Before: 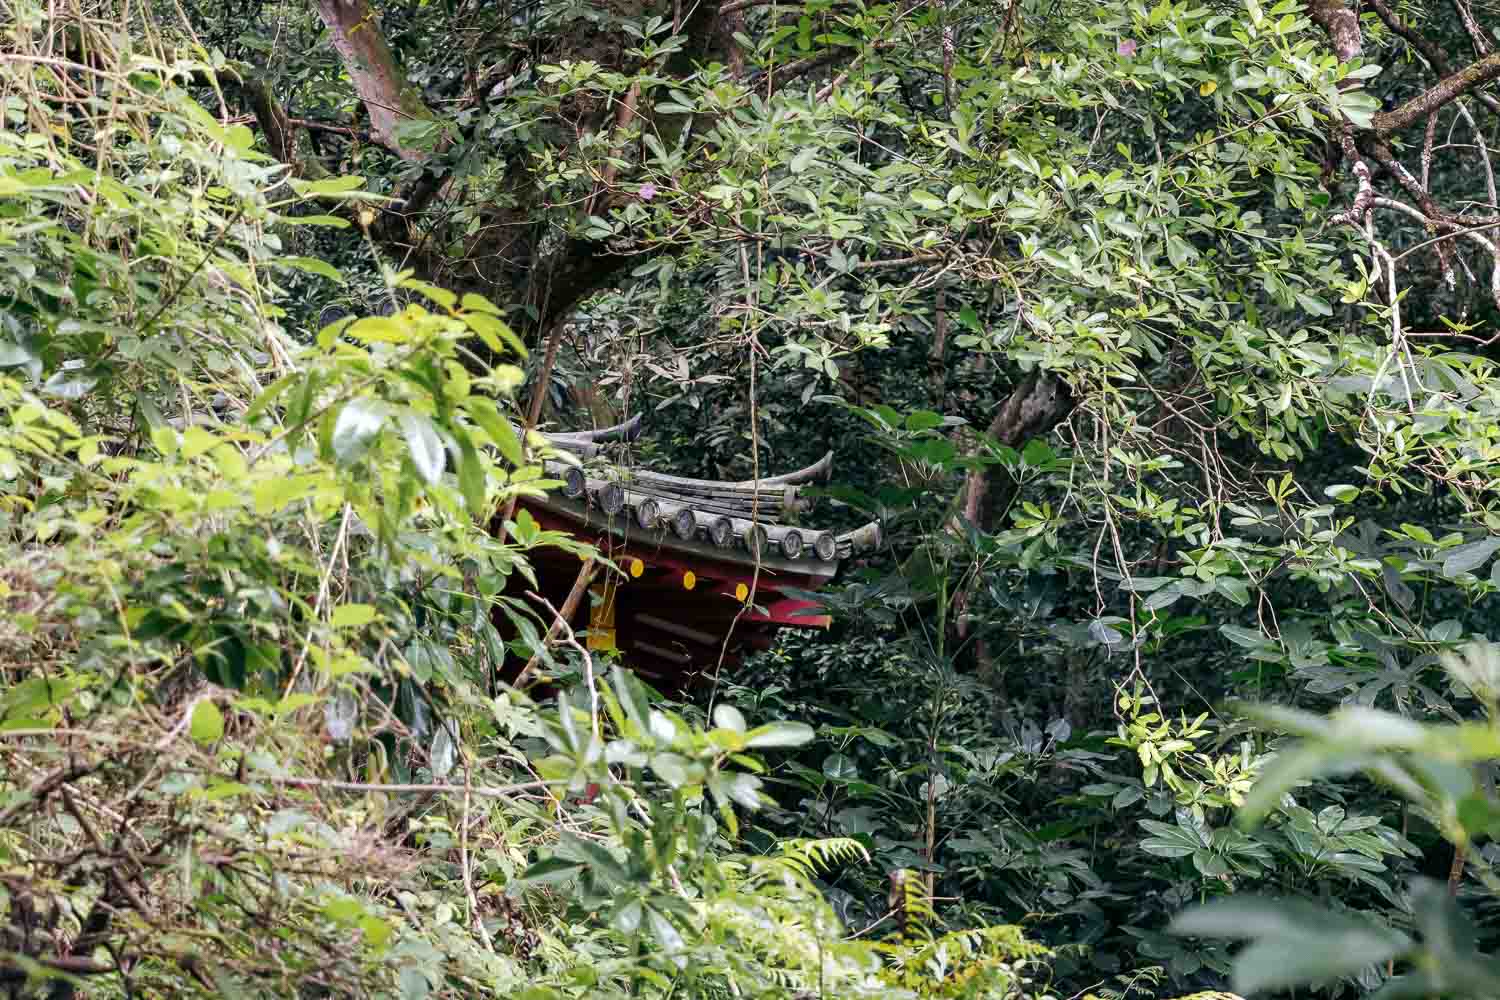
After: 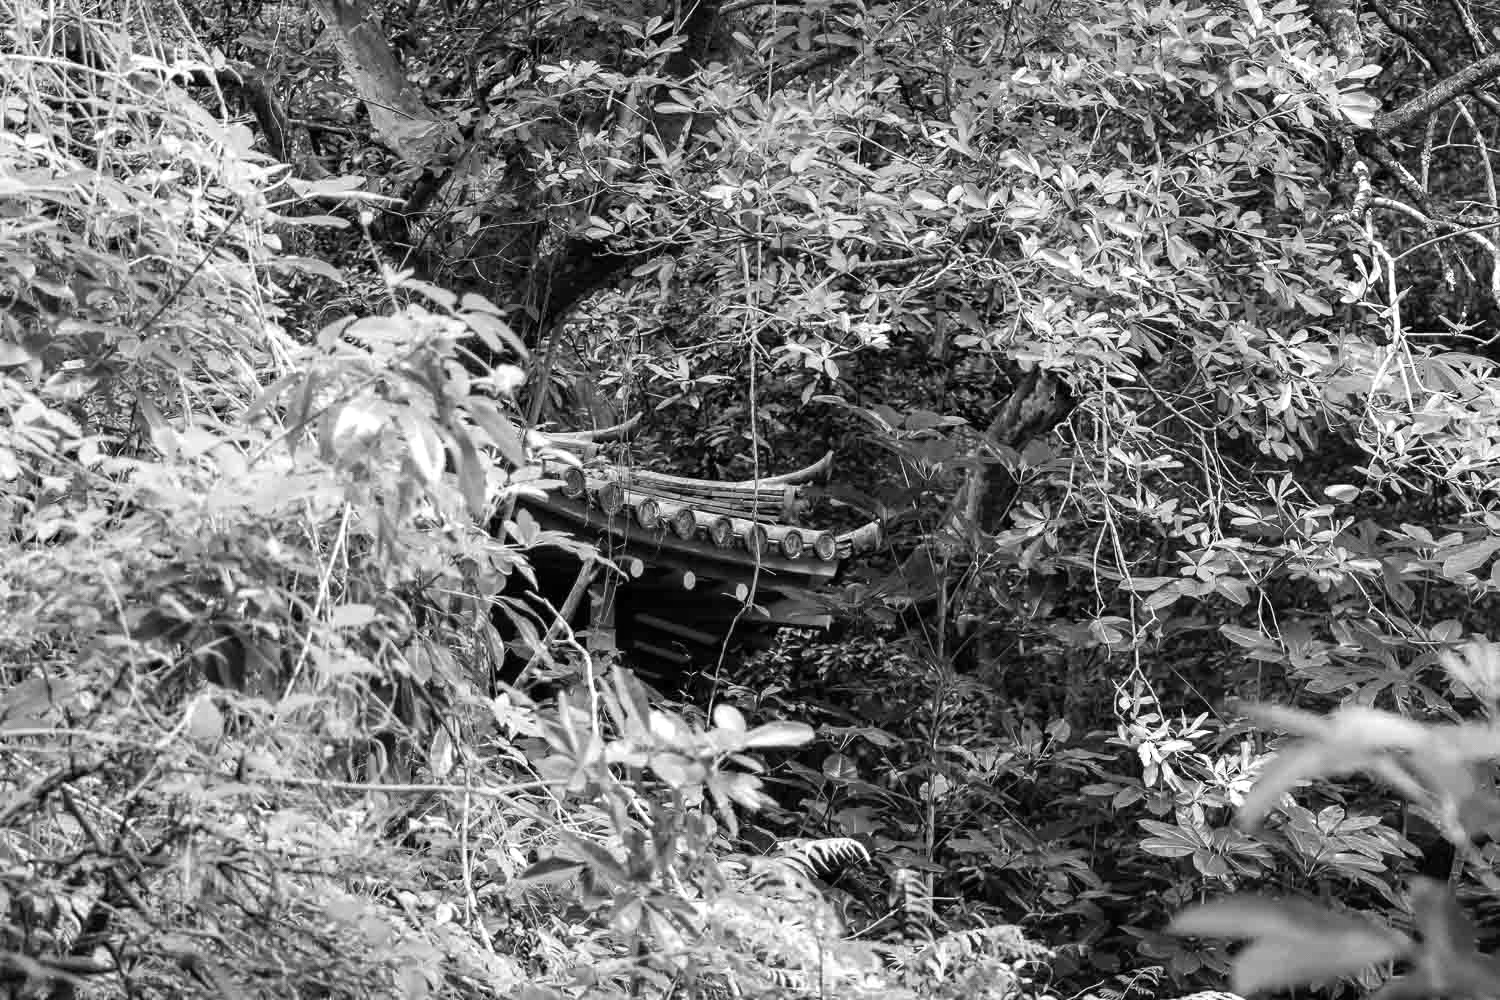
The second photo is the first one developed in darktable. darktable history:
exposure: exposure 0.2 EV, compensate highlight preservation false
monochrome: on, module defaults
